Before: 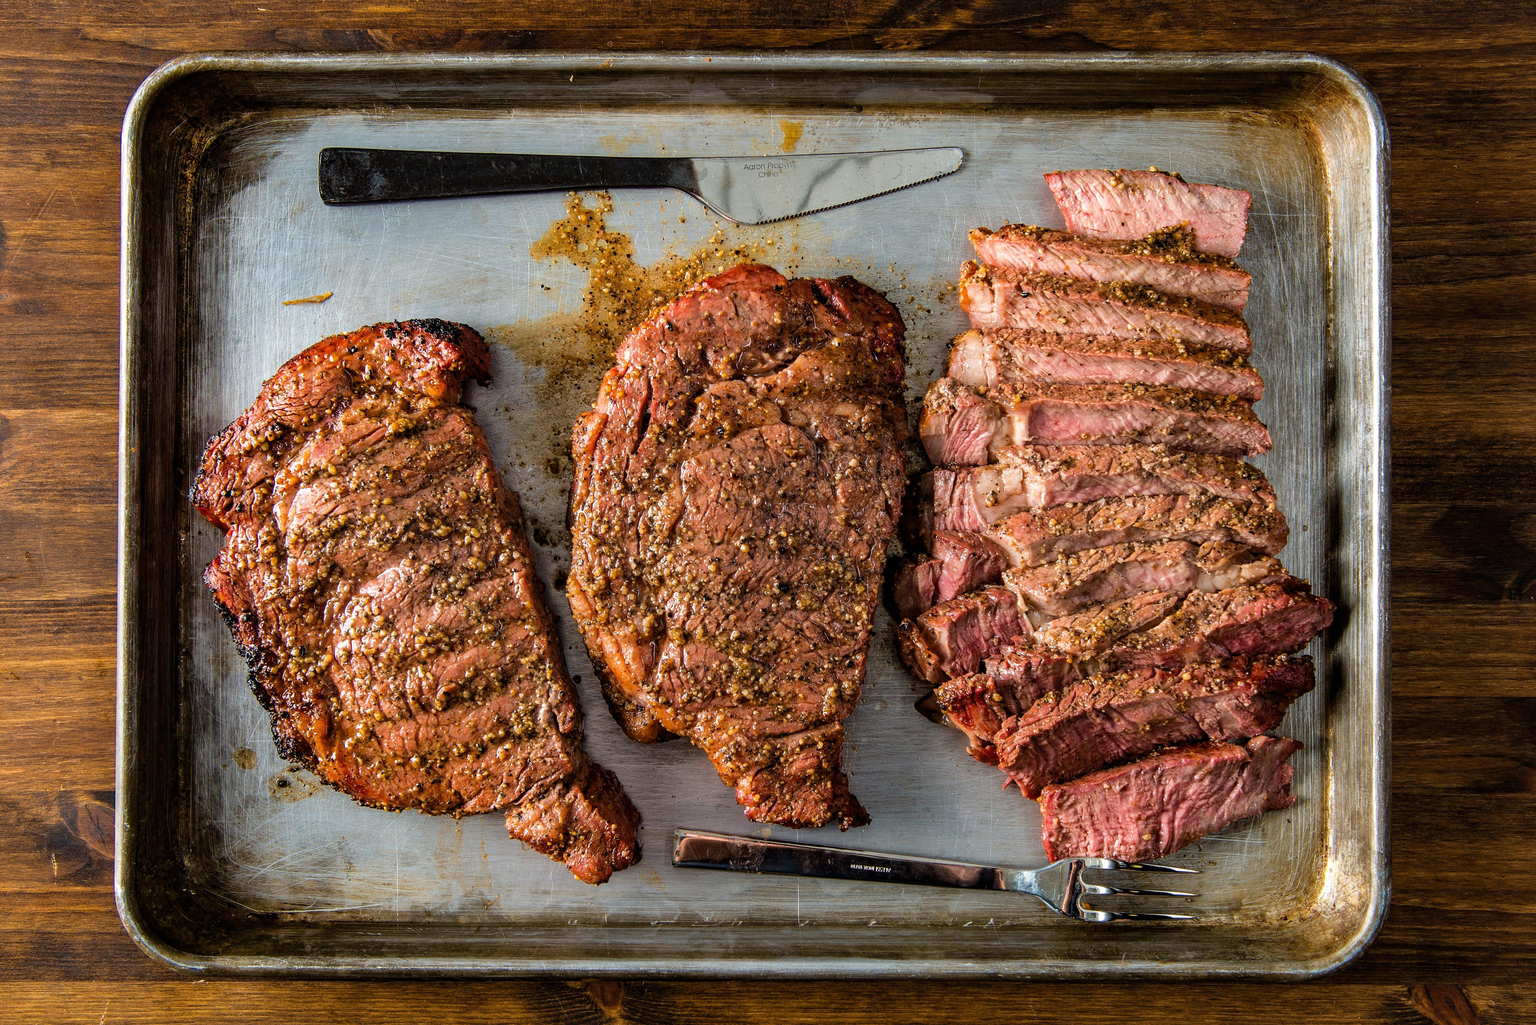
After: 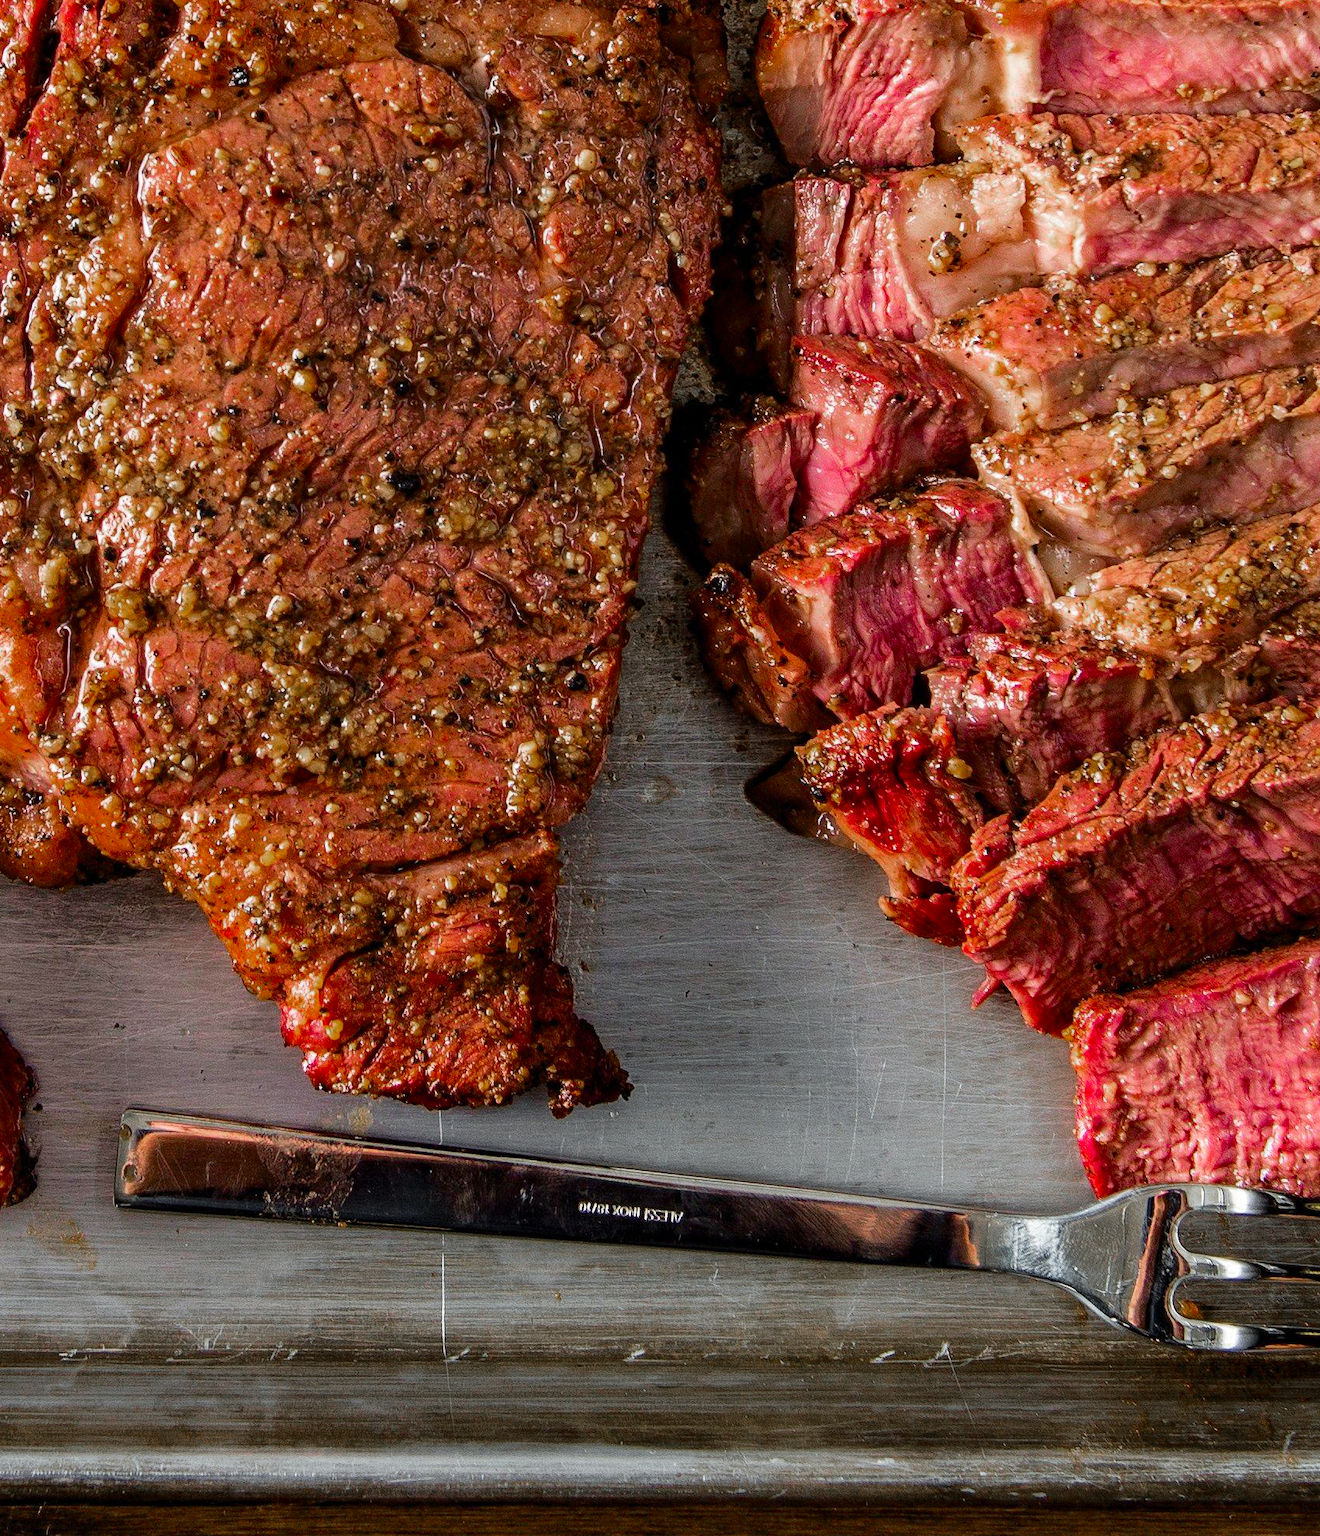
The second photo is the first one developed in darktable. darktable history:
color zones: curves: ch0 [(0, 0.48) (0.209, 0.398) (0.305, 0.332) (0.429, 0.493) (0.571, 0.5) (0.714, 0.5) (0.857, 0.5) (1, 0.48)]; ch1 [(0, 0.736) (0.143, 0.625) (0.225, 0.371) (0.429, 0.256) (0.571, 0.241) (0.714, 0.213) (0.857, 0.48) (1, 0.736)]; ch2 [(0, 0.448) (0.143, 0.498) (0.286, 0.5) (0.429, 0.5) (0.571, 0.5) (0.714, 0.5) (0.857, 0.5) (1, 0.448)]
crop: left 40.878%, top 39.176%, right 25.993%, bottom 3.081%
